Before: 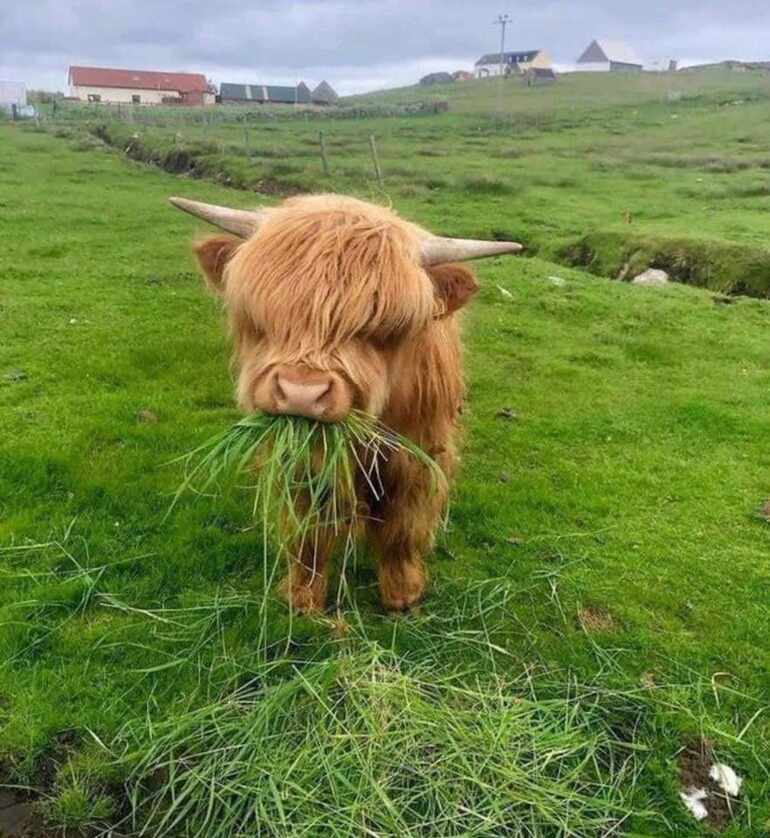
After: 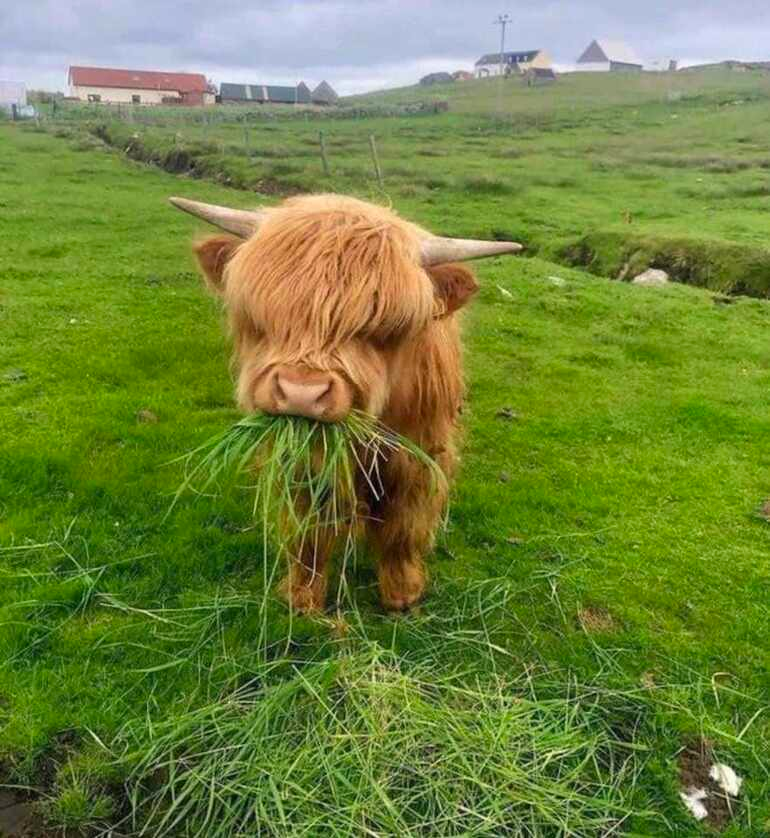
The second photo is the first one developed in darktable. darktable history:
bloom: size 15%, threshold 97%, strength 7%
color correction: highlights a* 0.816, highlights b* 2.78, saturation 1.1
rgb levels: preserve colors max RGB
